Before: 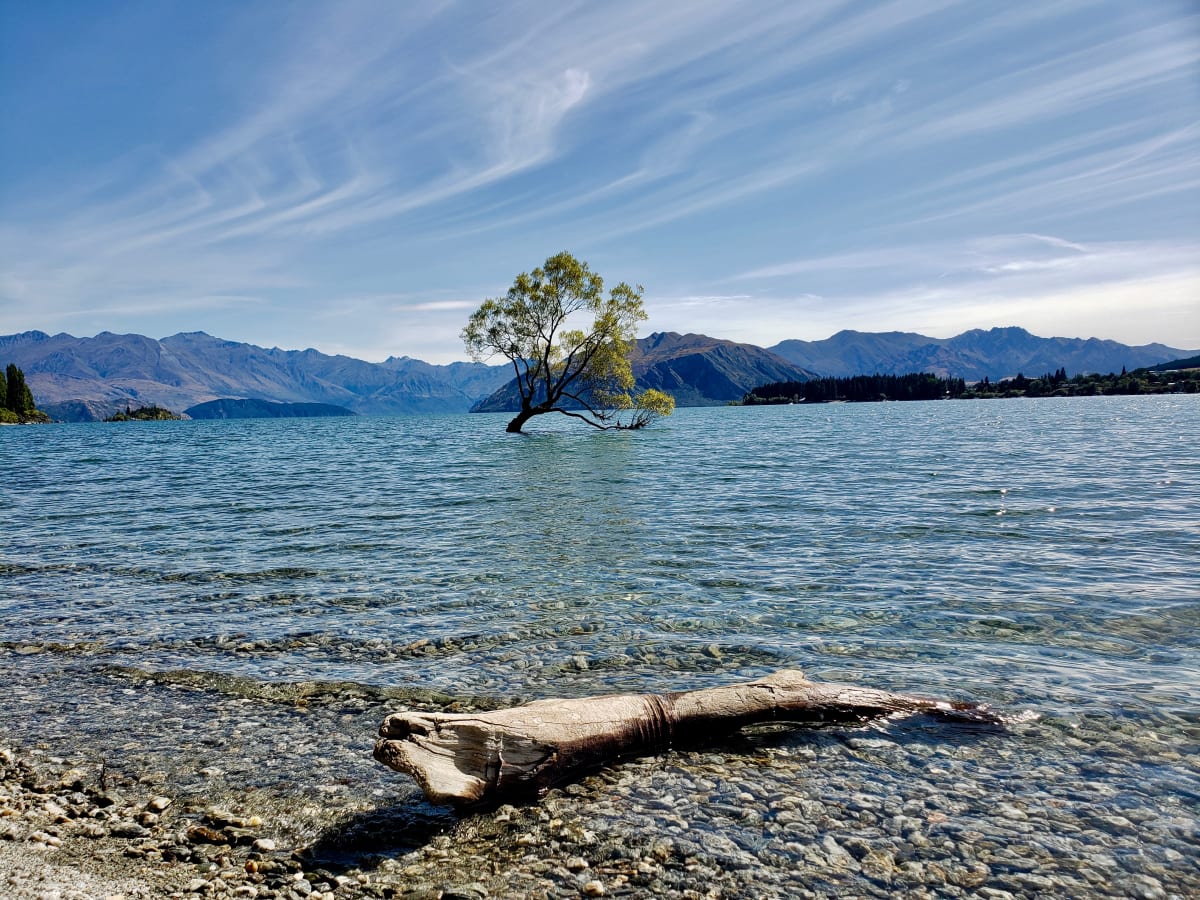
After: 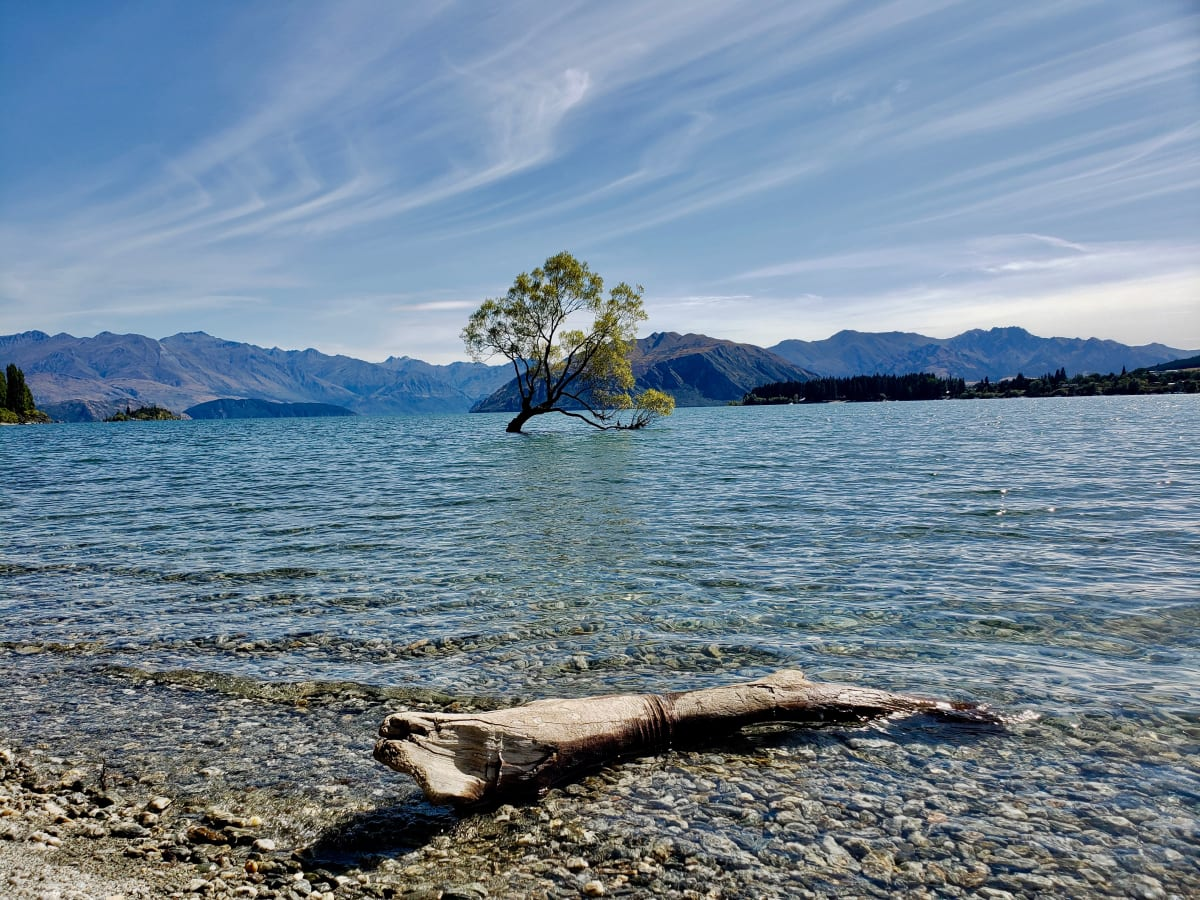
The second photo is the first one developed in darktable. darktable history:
exposure: exposure -0.108 EV, compensate exposure bias true, compensate highlight preservation false
